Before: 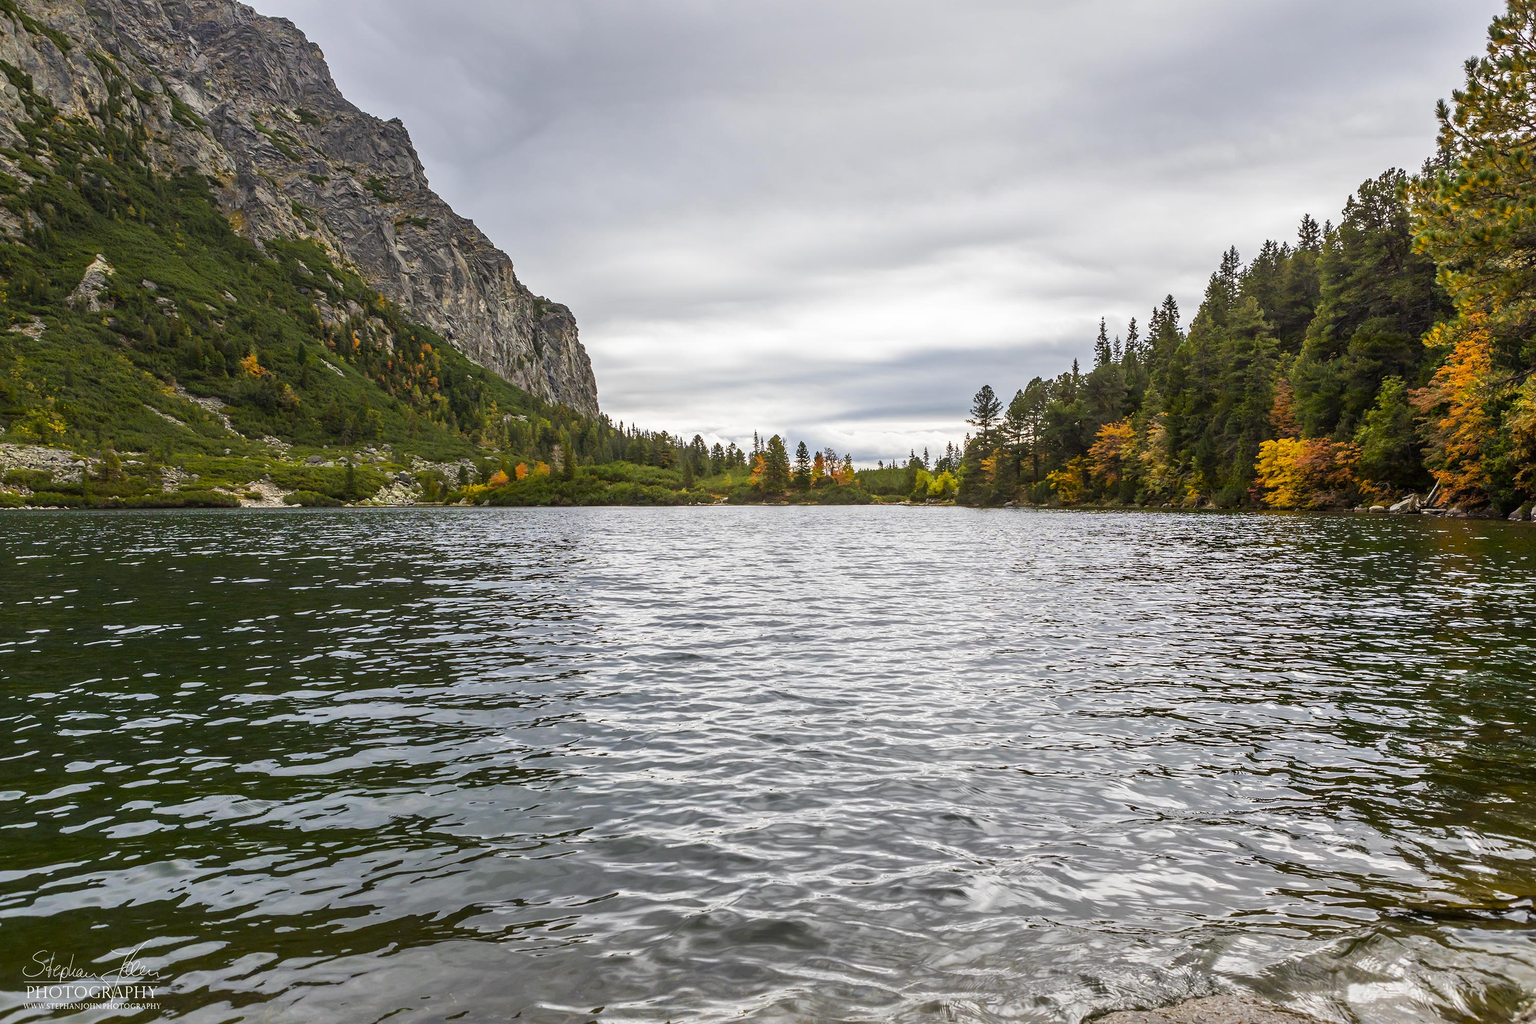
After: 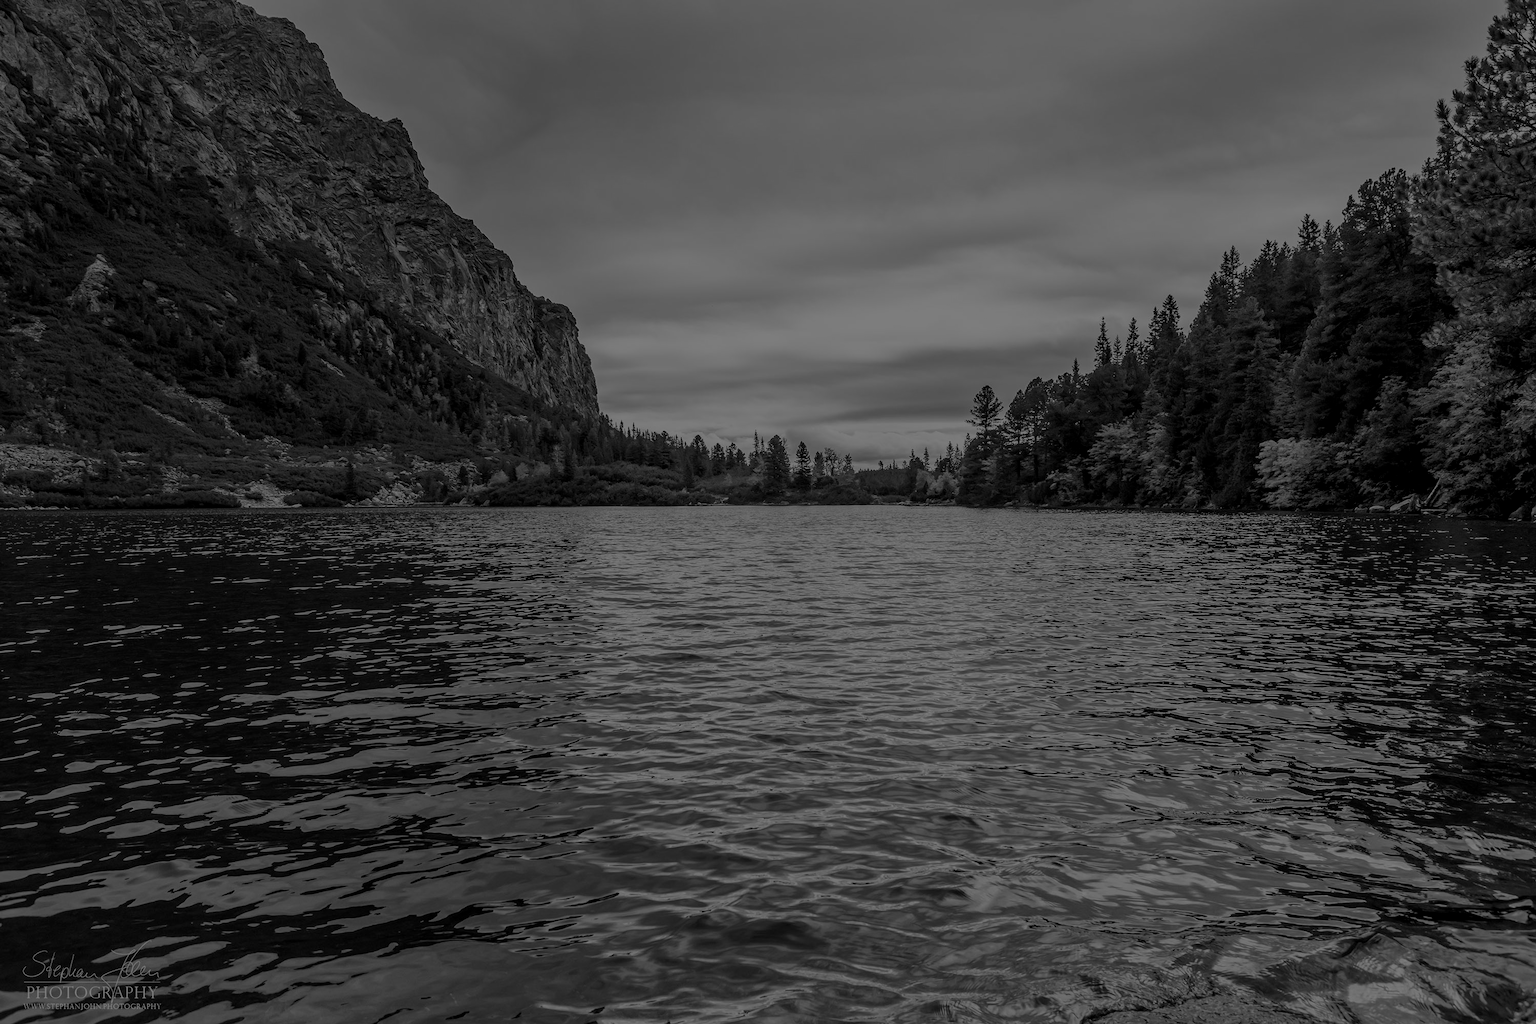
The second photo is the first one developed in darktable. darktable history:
local contrast: highlights 106%, shadows 100%, detail 119%, midtone range 0.2
exposure: exposure -2.342 EV, compensate highlight preservation false
color calibration: illuminant same as pipeline (D50), adaptation XYZ, x 0.347, y 0.358, temperature 5020.33 K
contrast brightness saturation: saturation -0.999
